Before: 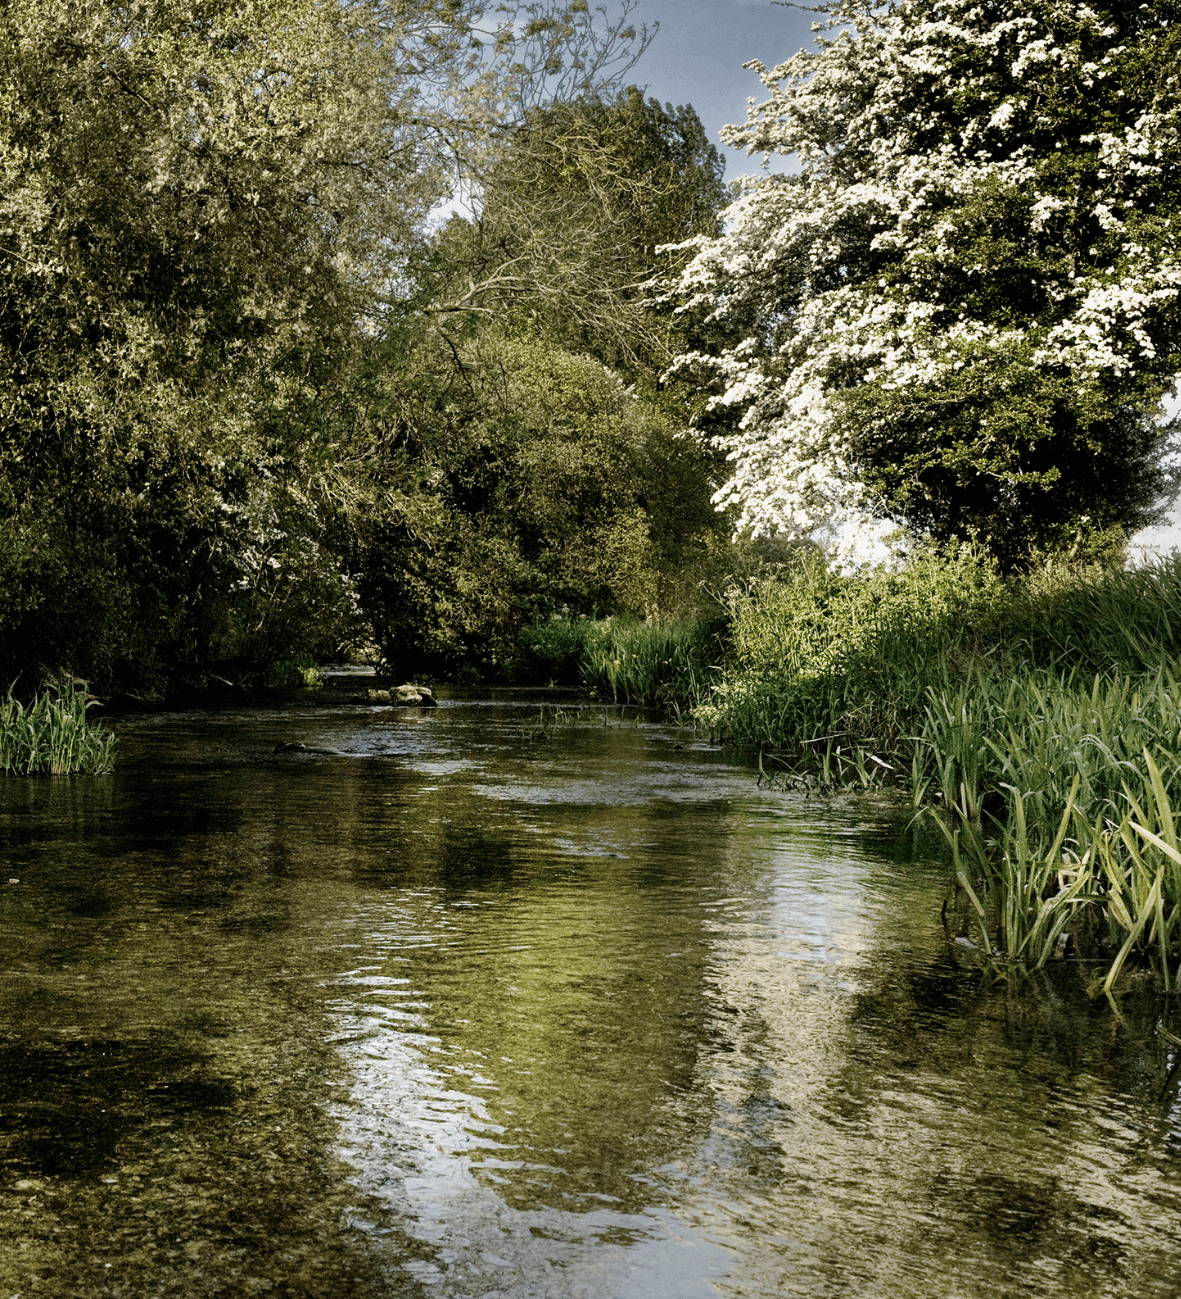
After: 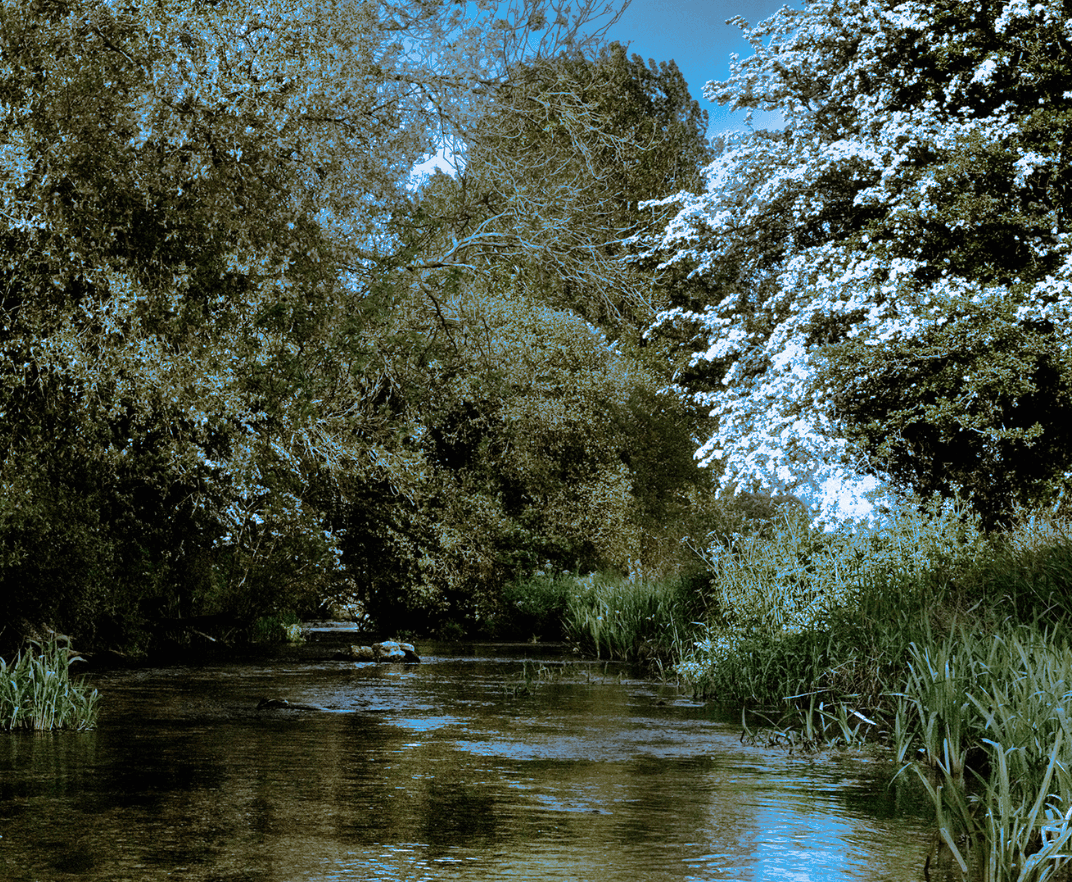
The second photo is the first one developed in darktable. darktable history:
split-toning: shadows › hue 220°, shadows › saturation 0.64, highlights › hue 220°, highlights › saturation 0.64, balance 0, compress 5.22%
crop: left 1.509%, top 3.452%, right 7.696%, bottom 28.452%
